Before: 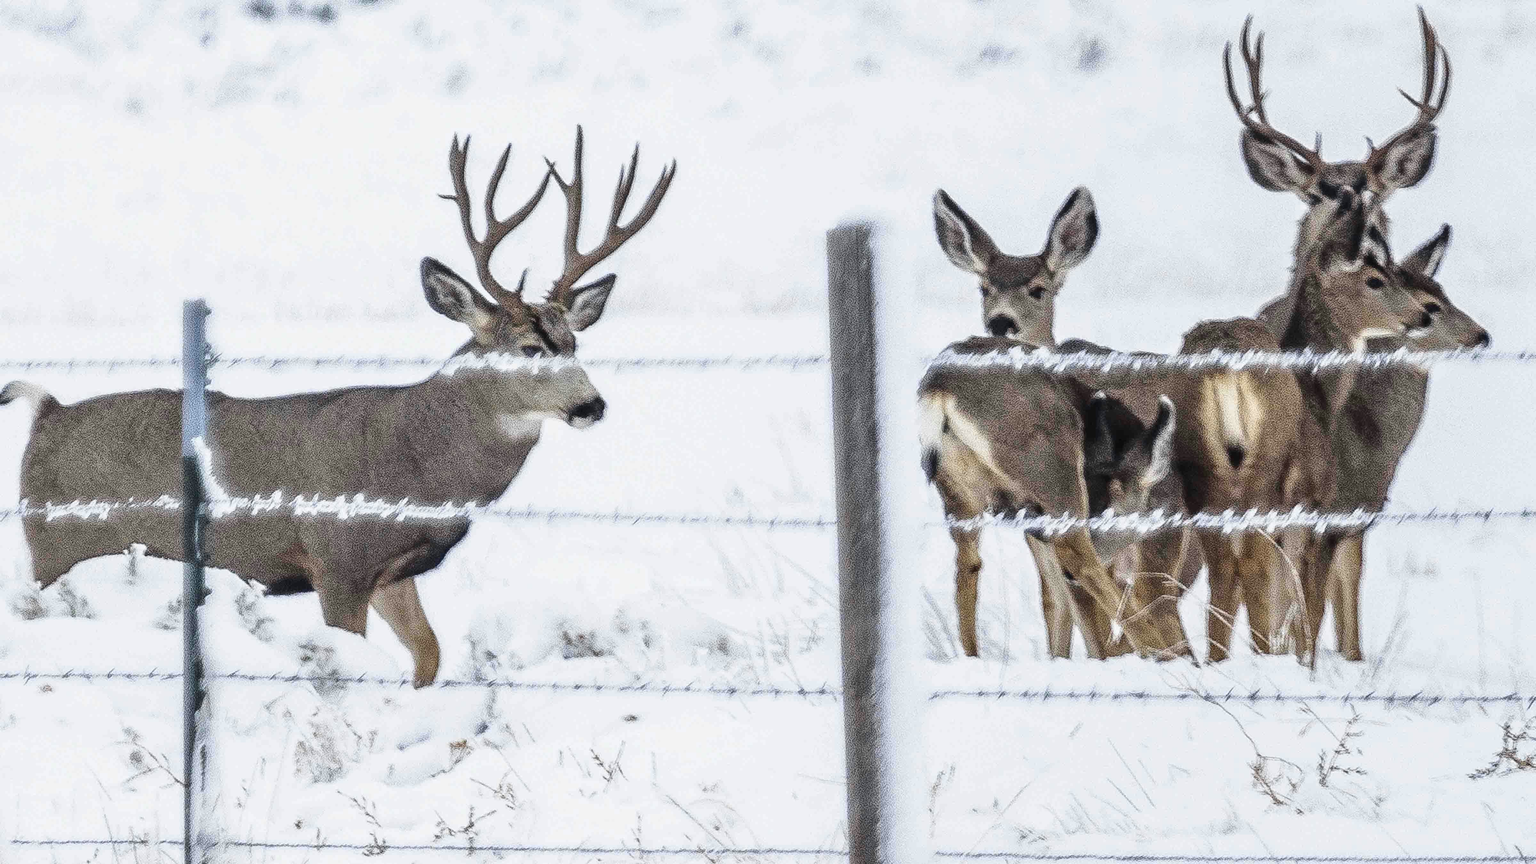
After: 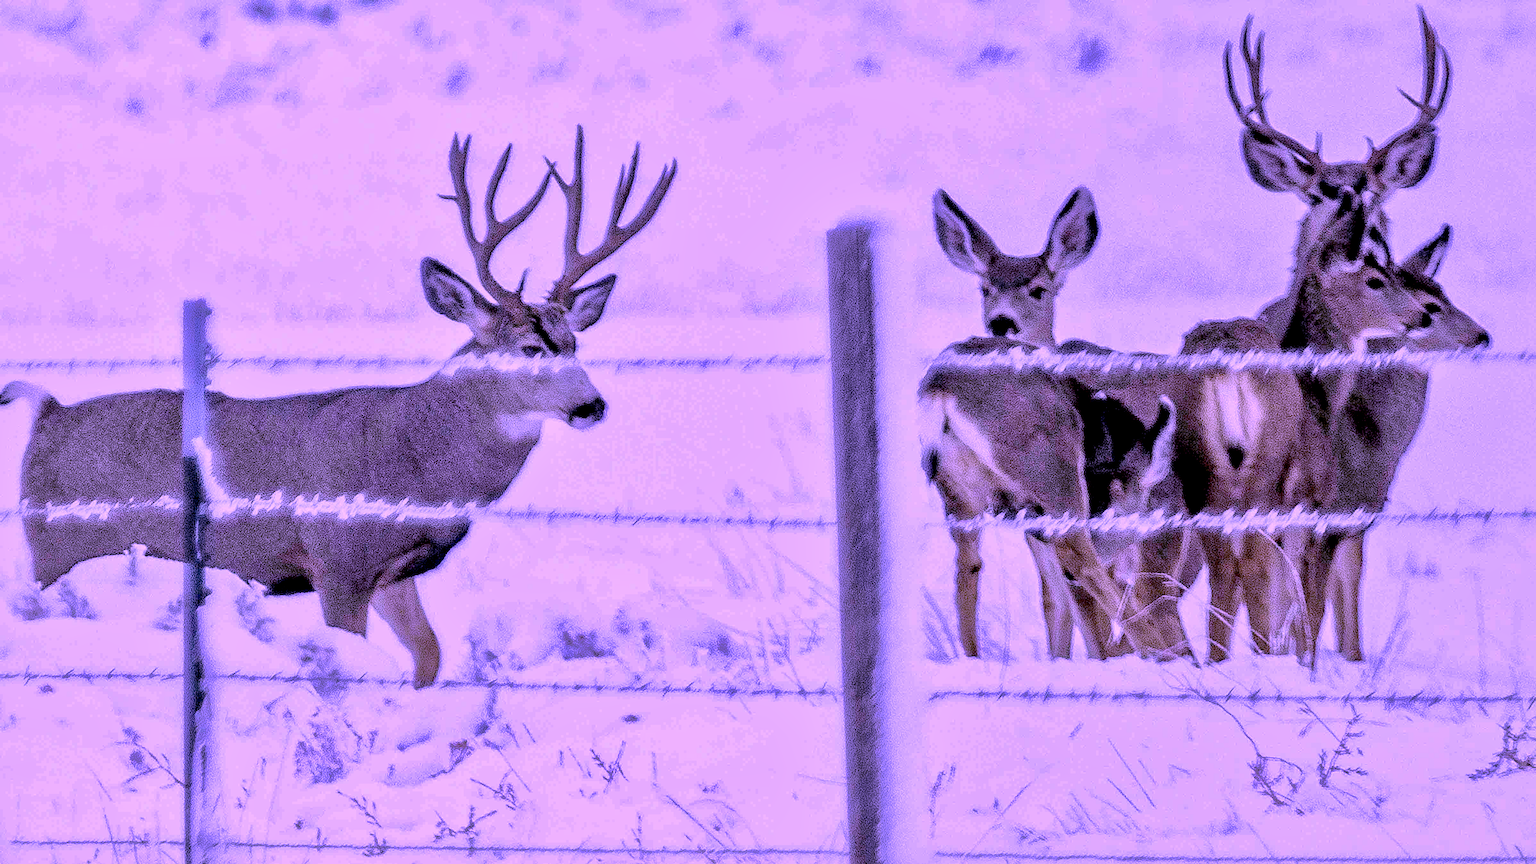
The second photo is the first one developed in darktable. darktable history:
exposure: black level correction 0.027, exposure -0.081 EV, compensate exposure bias true, compensate highlight preservation false
contrast brightness saturation: saturation -0.053
shadows and highlights: shadows 39.26, highlights -60.06
color calibration: illuminant custom, x 0.38, y 0.48, temperature 4453.78 K
sharpen: radius 5.278, amount 0.31, threshold 26.033
